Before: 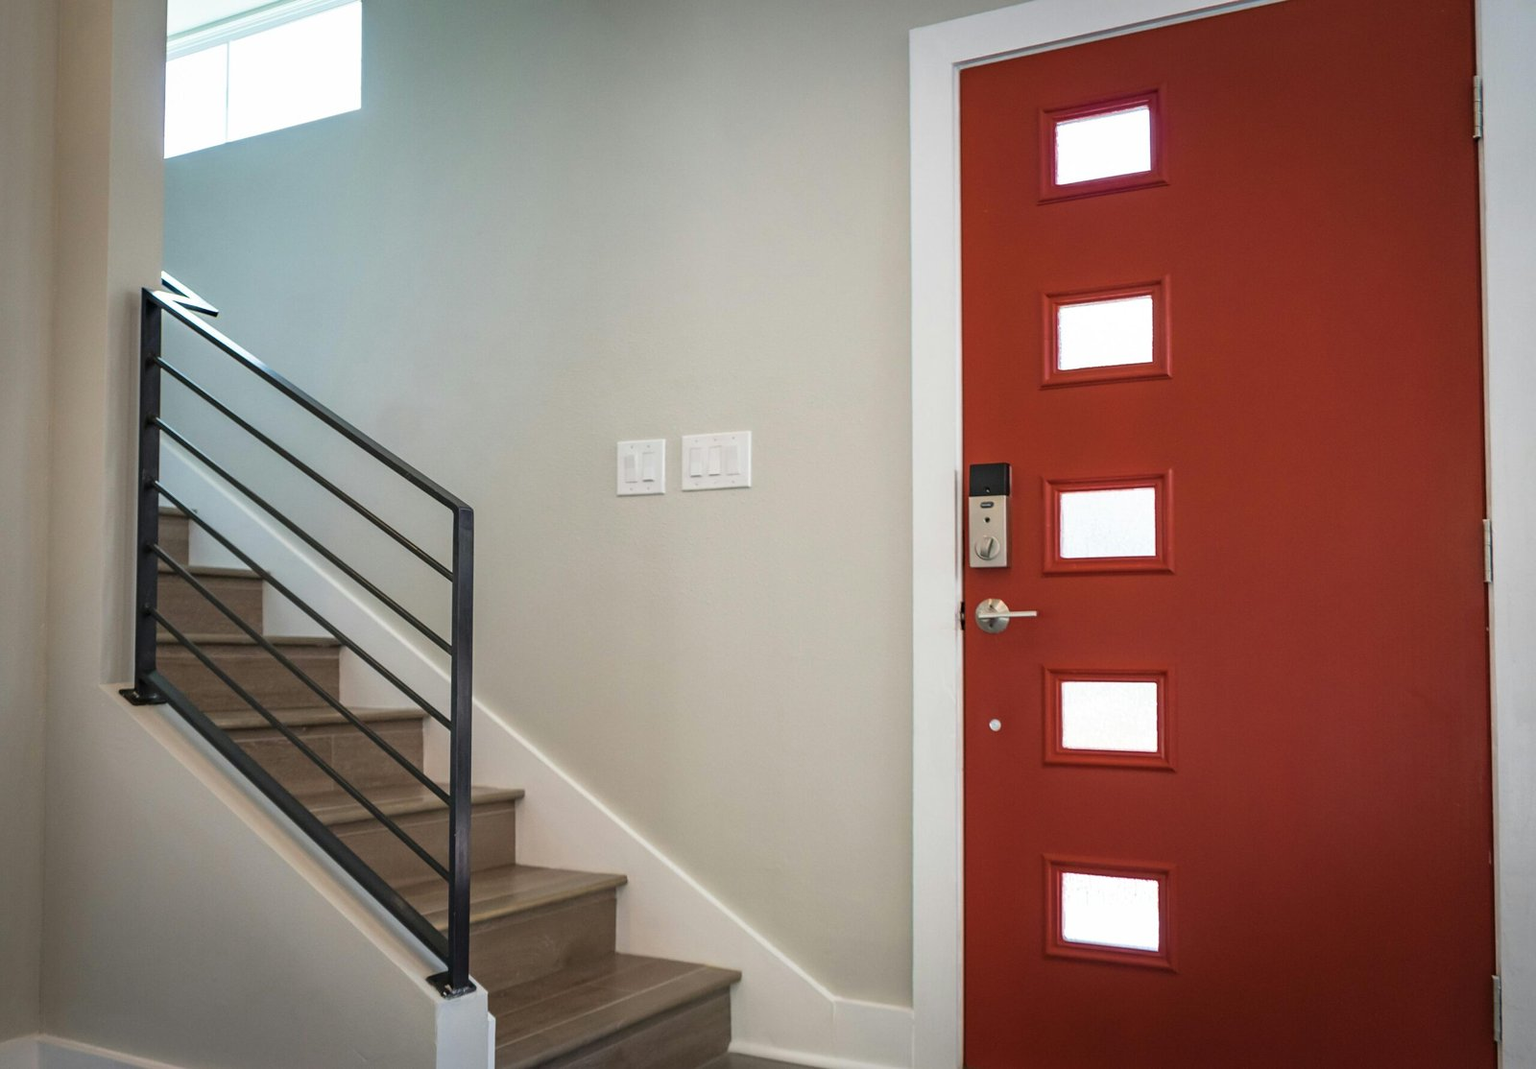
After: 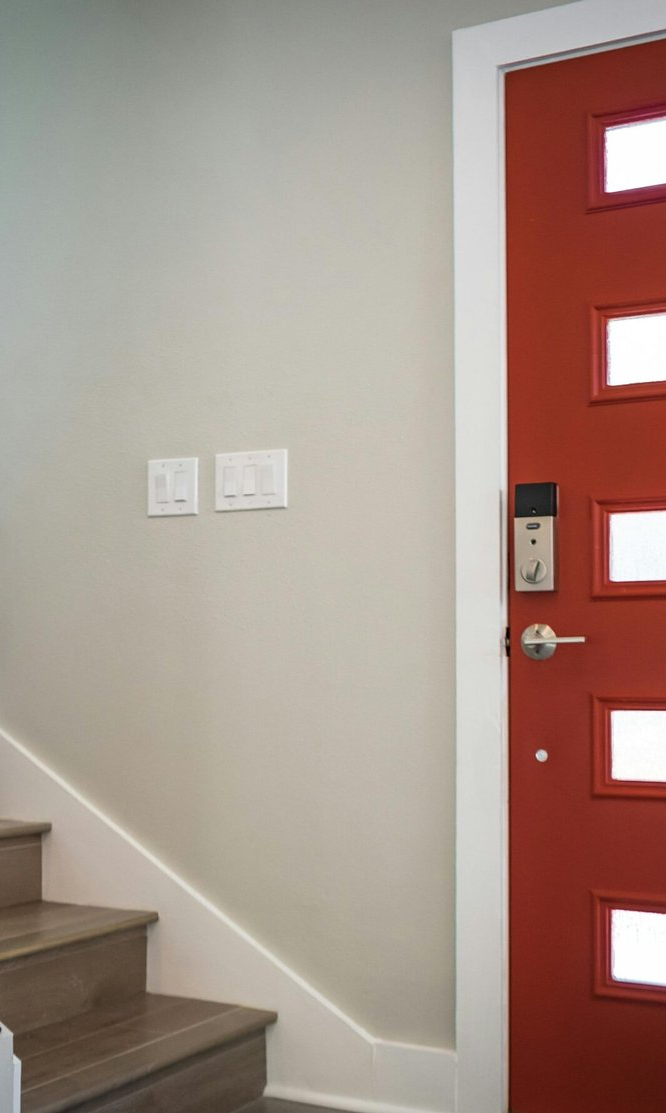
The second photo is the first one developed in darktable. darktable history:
crop: left 30.978%, right 27.352%
